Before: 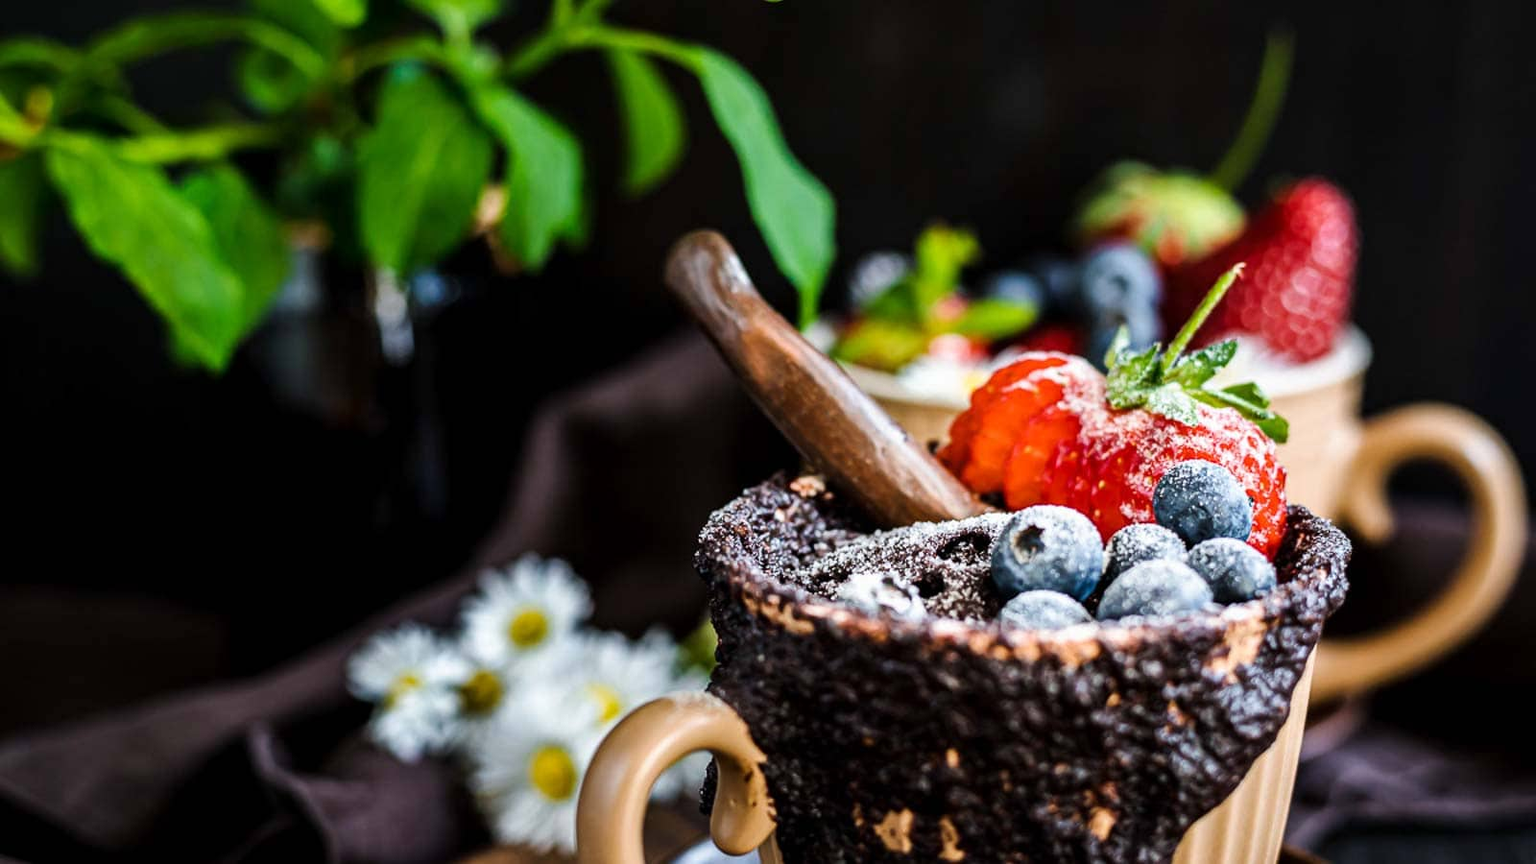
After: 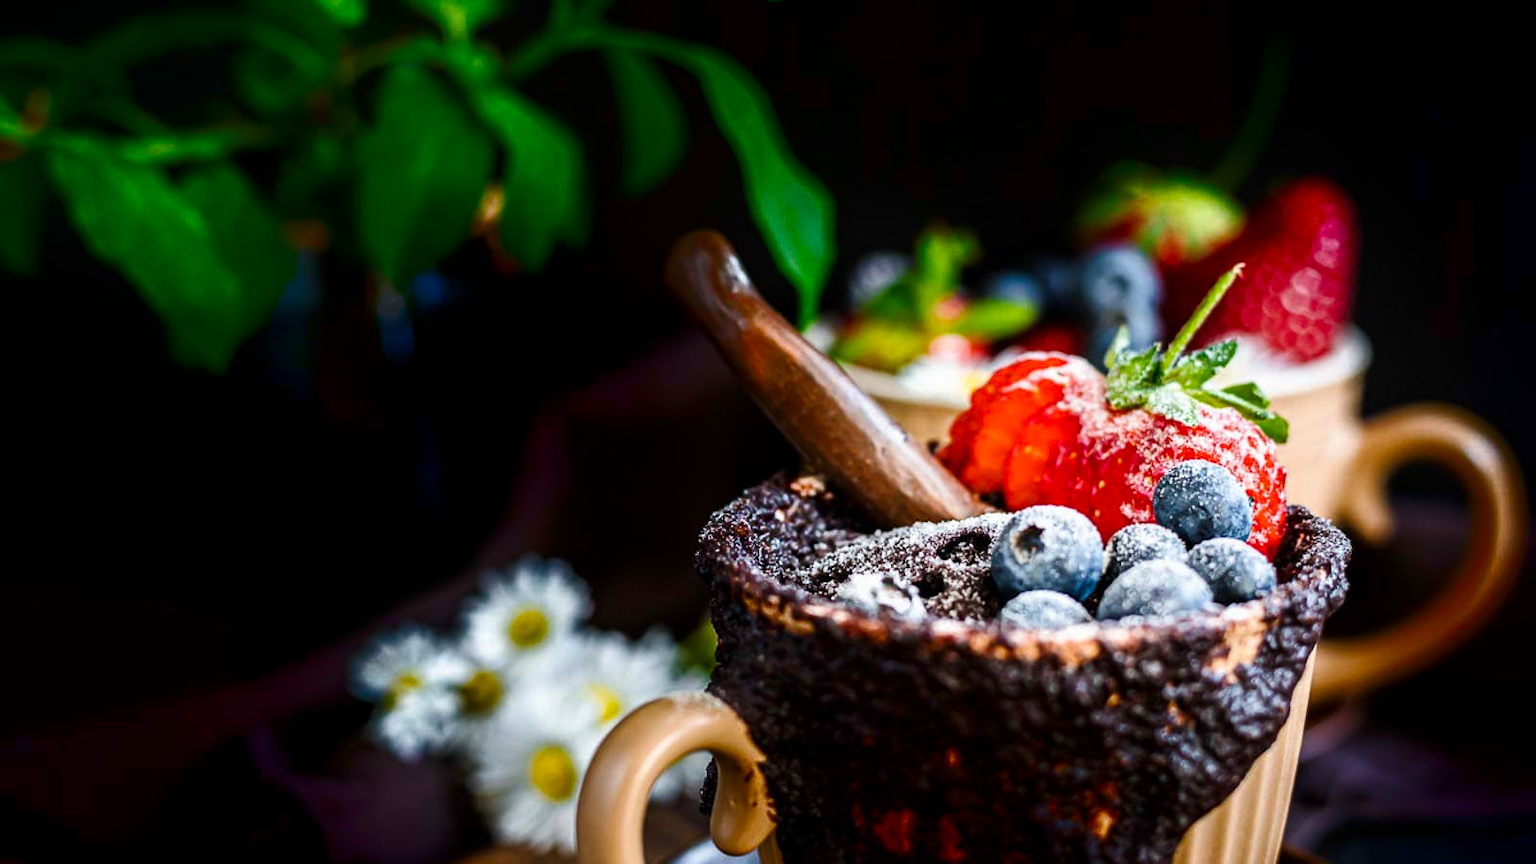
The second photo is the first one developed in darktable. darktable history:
contrast brightness saturation: saturation 0.13
shadows and highlights: shadows -88.03, highlights -35.45, shadows color adjustment 99.15%, highlights color adjustment 0%, soften with gaussian
